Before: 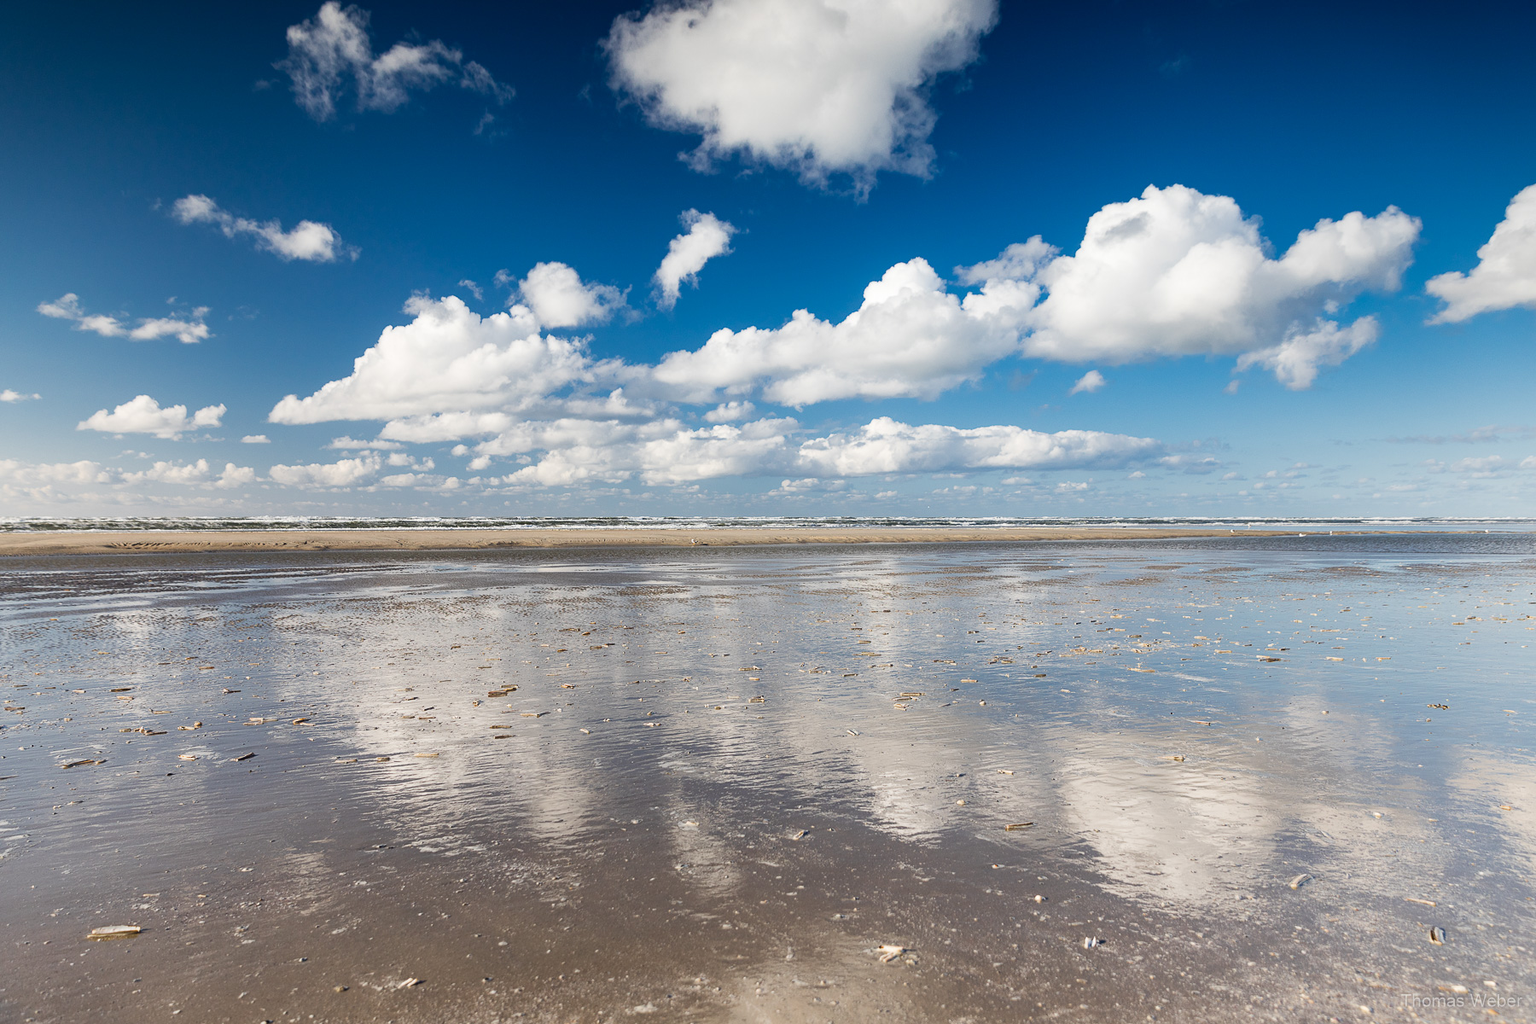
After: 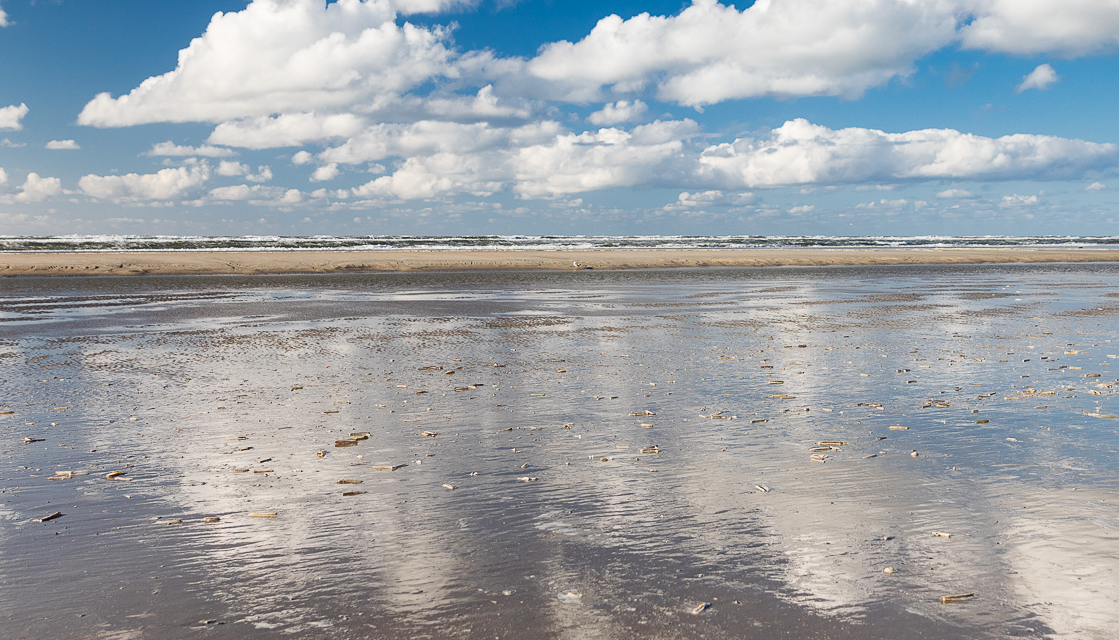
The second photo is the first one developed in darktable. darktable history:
crop: left 13.178%, top 30.872%, right 24.634%, bottom 15.716%
